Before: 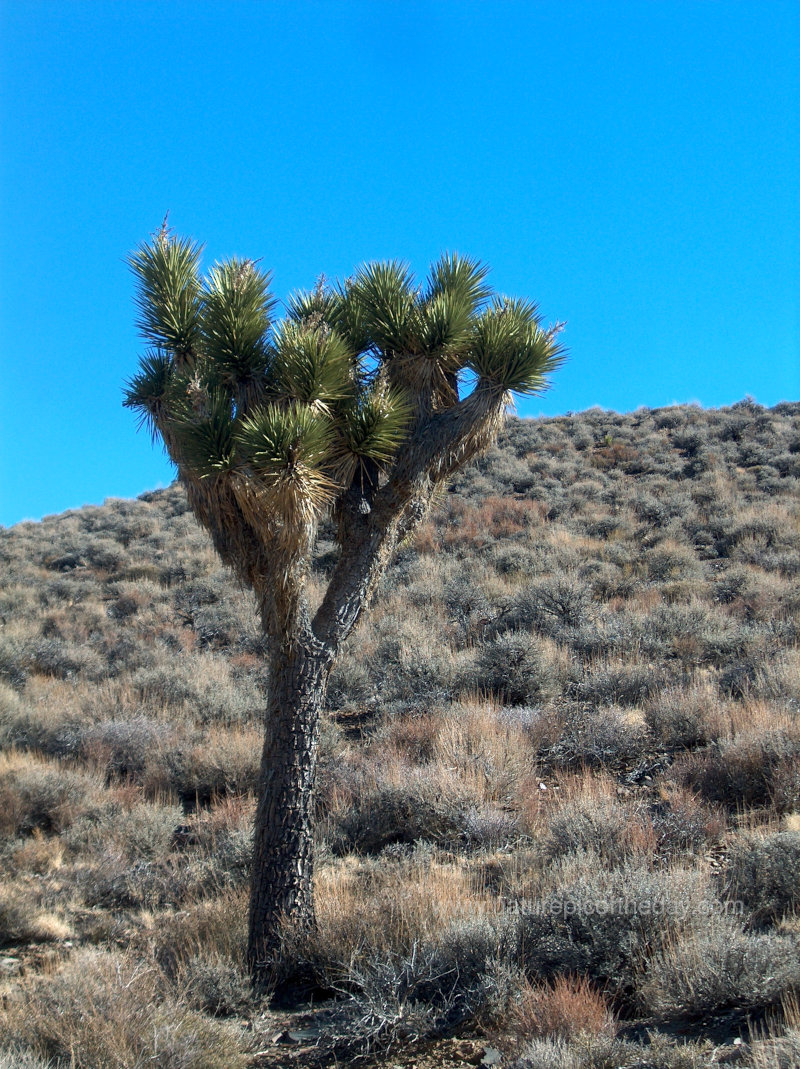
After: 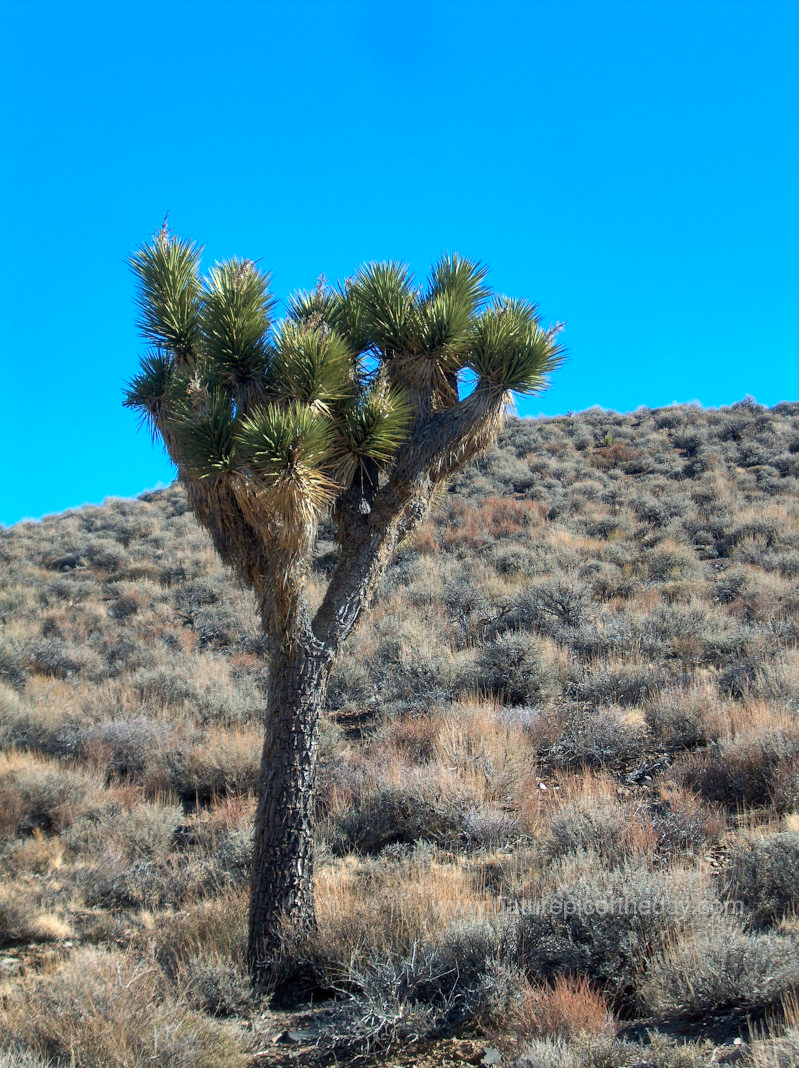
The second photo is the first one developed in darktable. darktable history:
contrast brightness saturation: contrast 0.07, brightness 0.08, saturation 0.18
shadows and highlights: soften with gaussian
